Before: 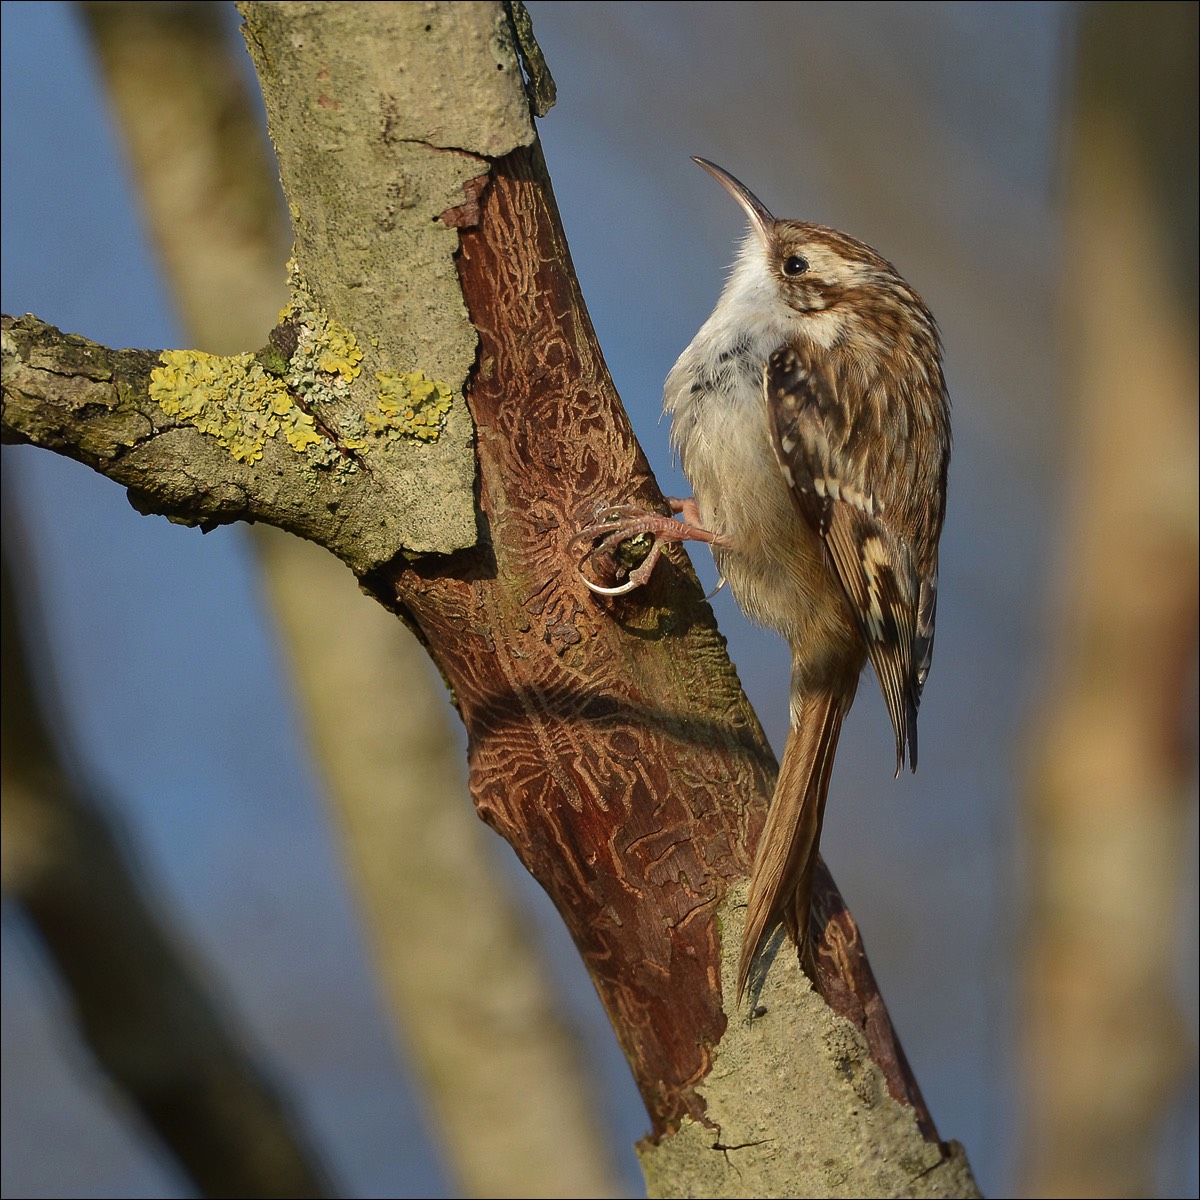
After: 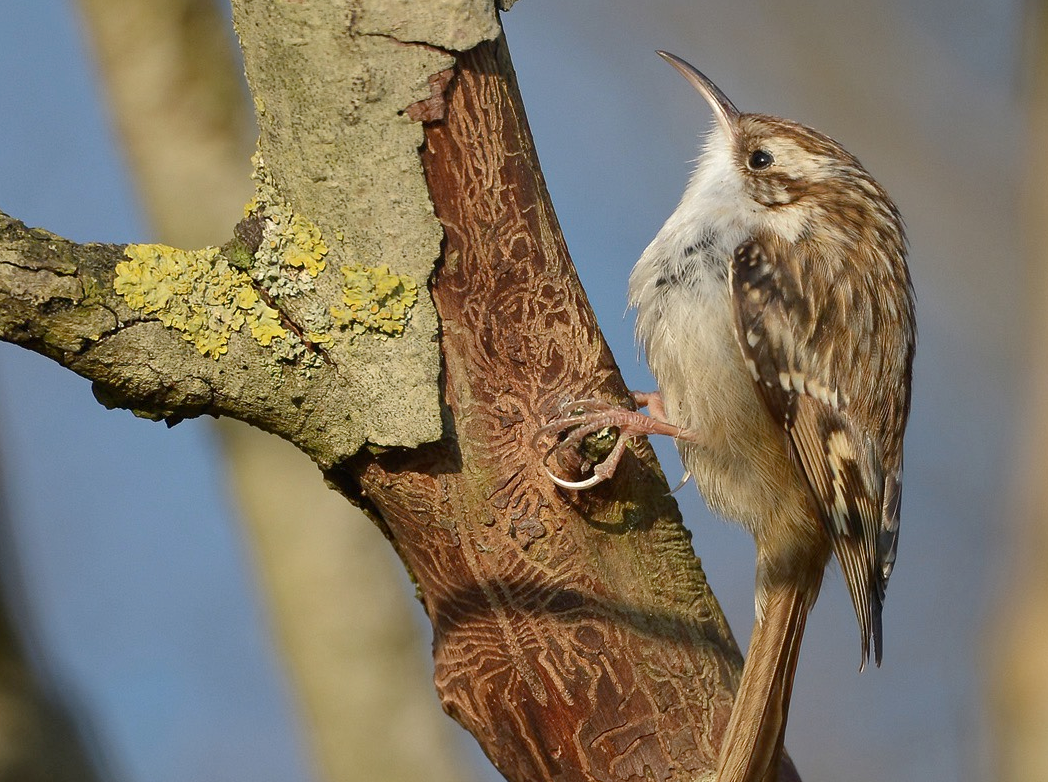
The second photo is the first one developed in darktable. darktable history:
crop: left 2.981%, top 8.901%, right 9.677%, bottom 25.89%
